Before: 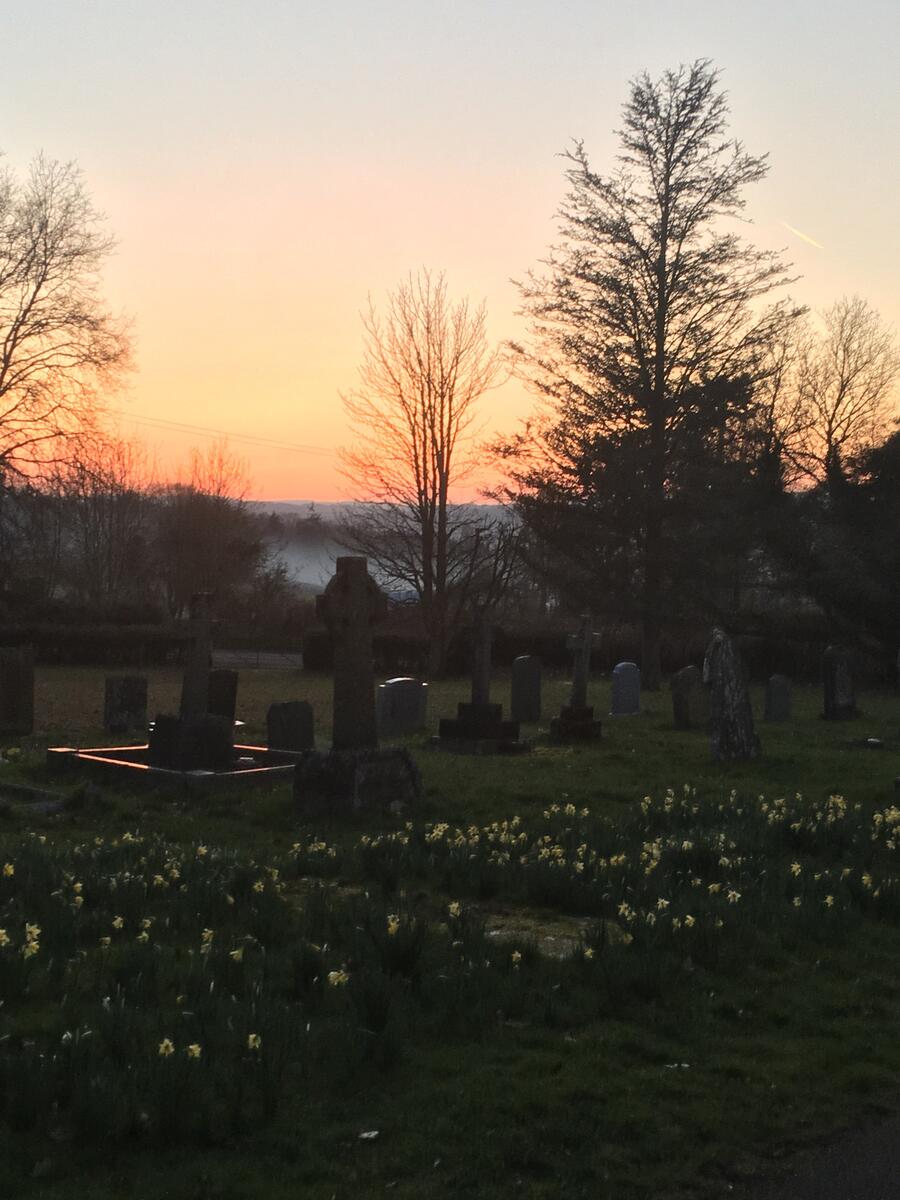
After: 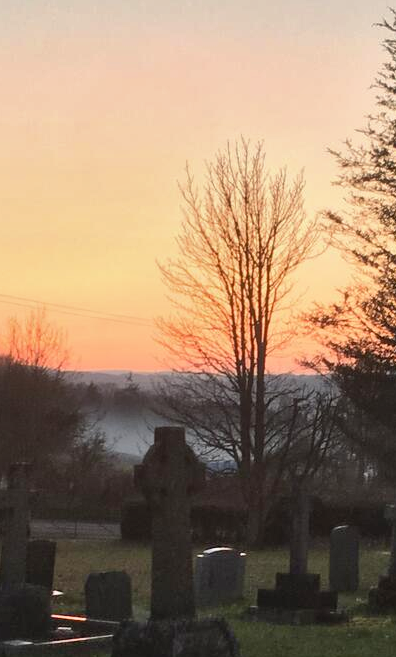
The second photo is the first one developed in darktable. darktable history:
shadows and highlights: low approximation 0.01, soften with gaussian
crop: left 20.248%, top 10.86%, right 35.675%, bottom 34.321%
exposure: black level correction 0.001, compensate highlight preservation false
